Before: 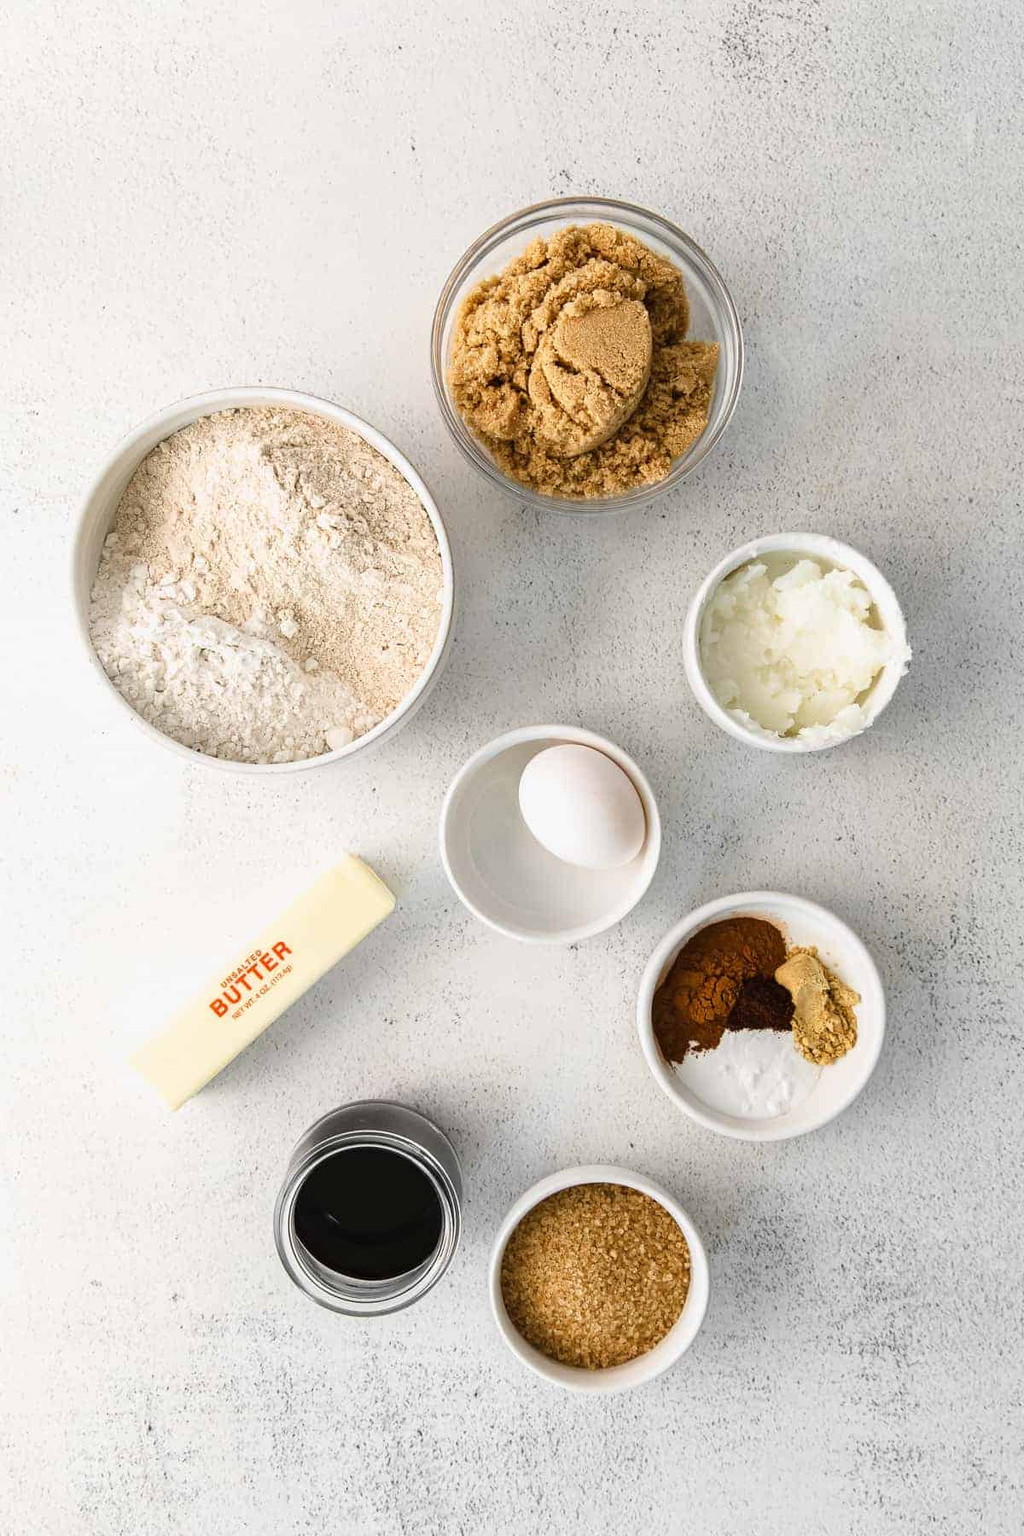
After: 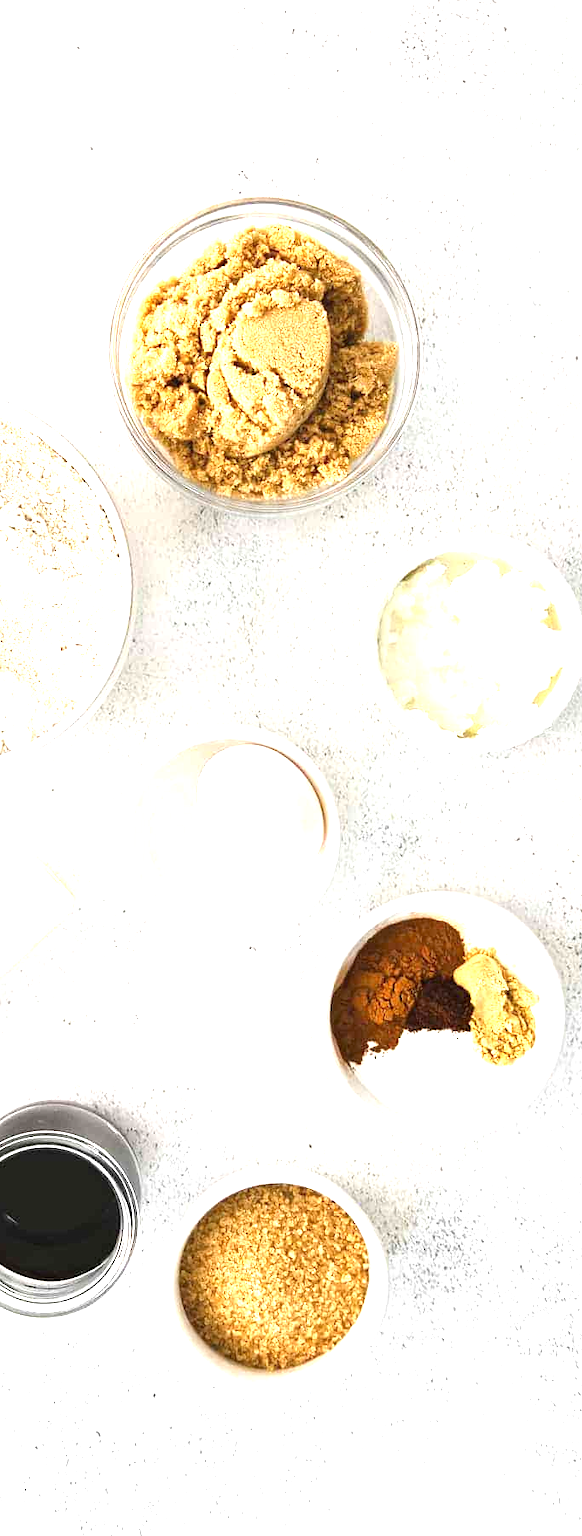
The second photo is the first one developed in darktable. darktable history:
crop: left 31.447%, top 0.001%, right 11.653%
exposure: black level correction 0, exposure 1.485 EV, compensate highlight preservation false
